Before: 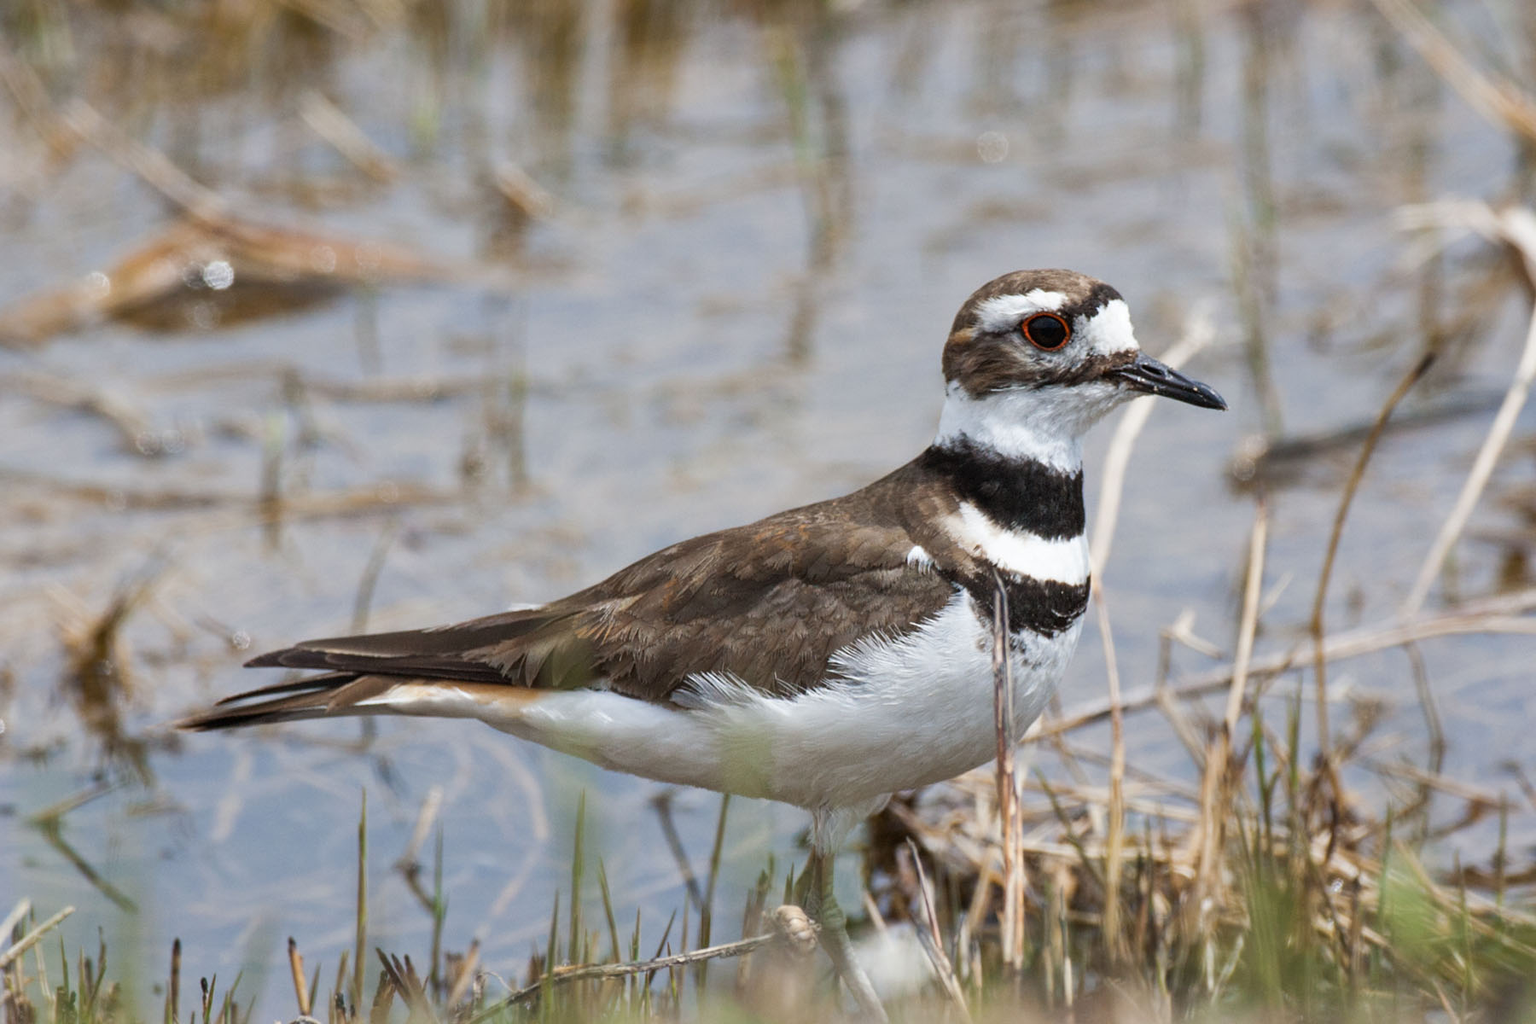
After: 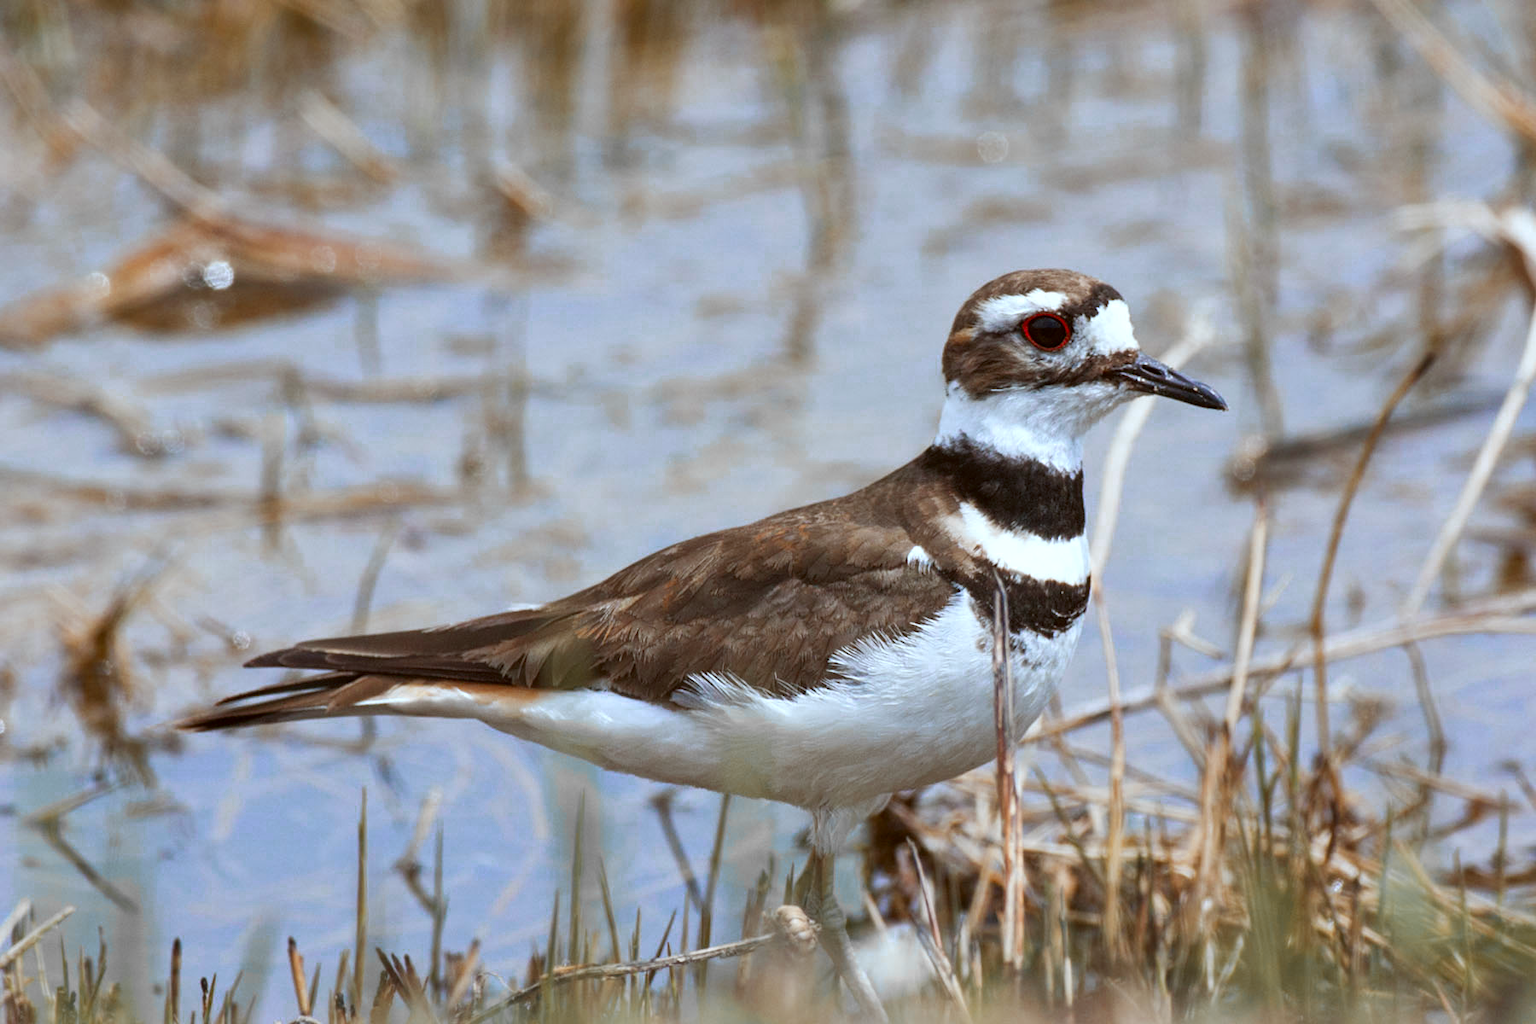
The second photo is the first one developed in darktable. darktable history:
color correction: highlights a* -3.65, highlights b* -6.62, shadows a* 3.03, shadows b* 5.51
color zones: curves: ch0 [(0, 0.363) (0.128, 0.373) (0.25, 0.5) (0.402, 0.407) (0.521, 0.525) (0.63, 0.559) (0.729, 0.662) (0.867, 0.471)]; ch1 [(0, 0.515) (0.136, 0.618) (0.25, 0.5) (0.378, 0) (0.516, 0) (0.622, 0.593) (0.737, 0.819) (0.87, 0.593)]; ch2 [(0, 0.529) (0.128, 0.471) (0.282, 0.451) (0.386, 0.662) (0.516, 0.525) (0.633, 0.554) (0.75, 0.62) (0.875, 0.441)]
